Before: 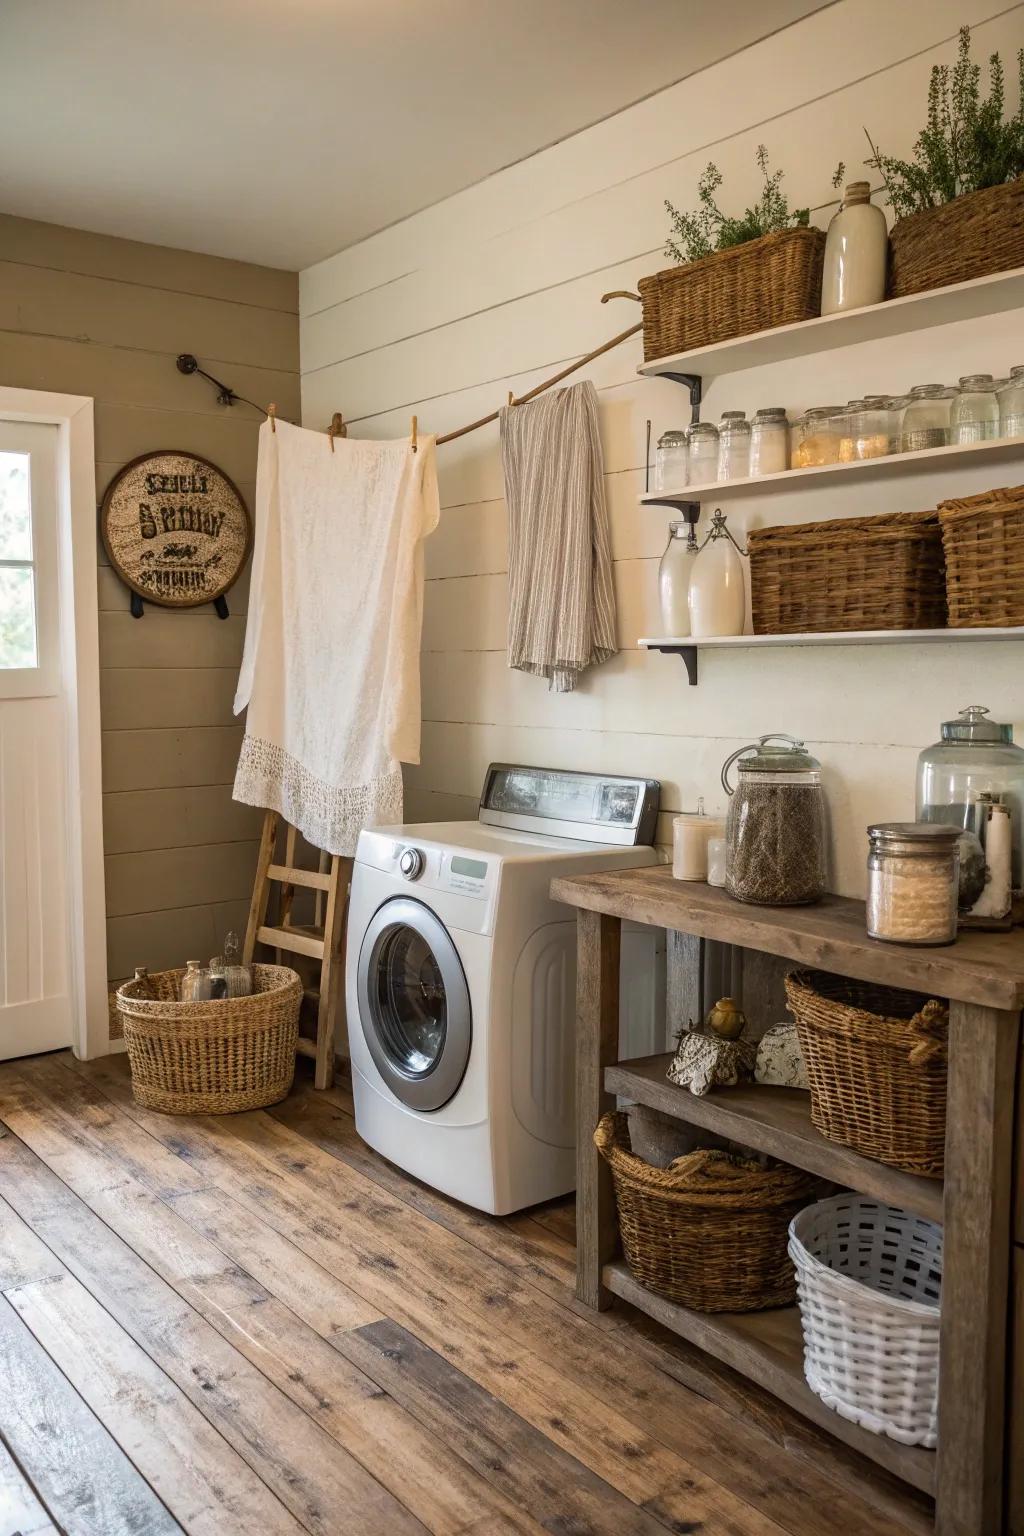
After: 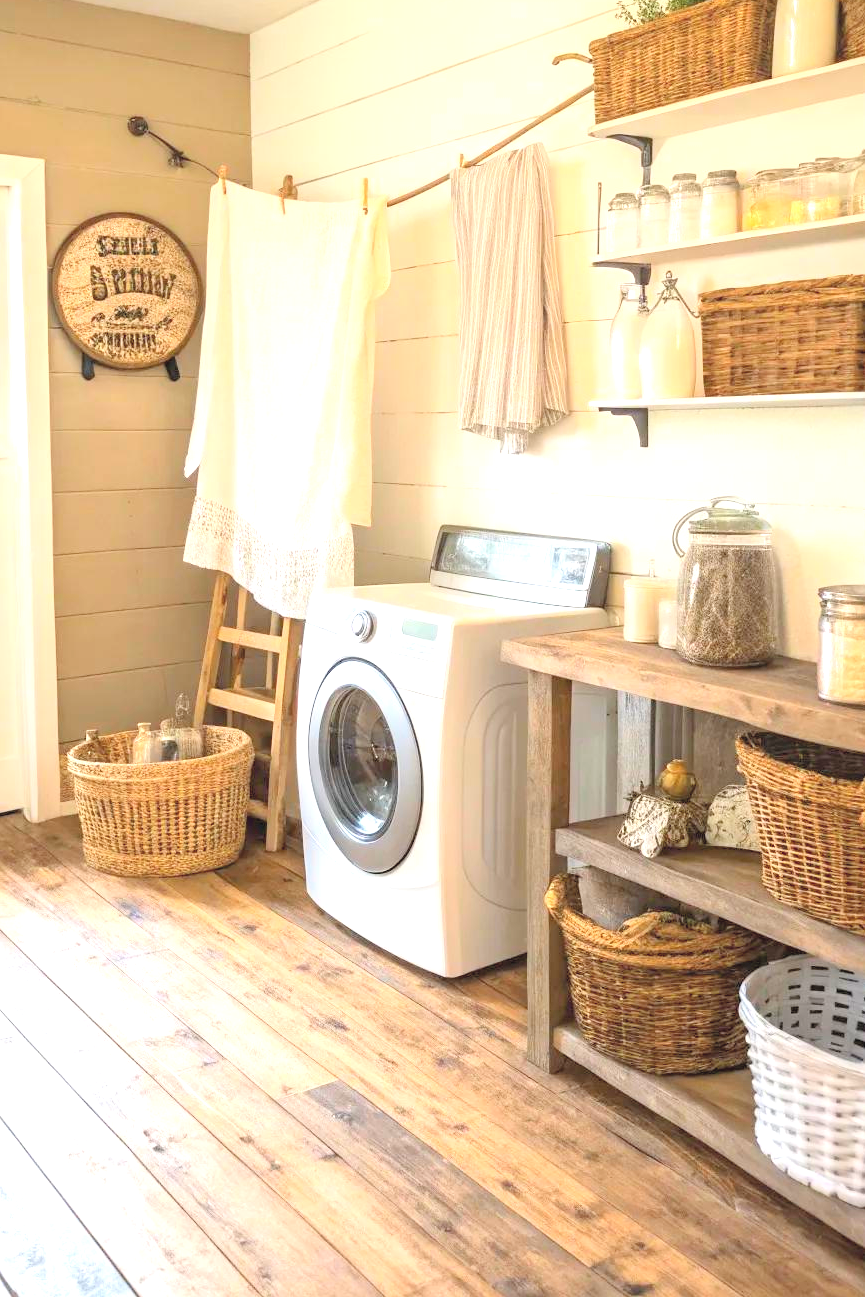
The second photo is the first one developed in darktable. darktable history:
crop and rotate: left 4.842%, top 15.51%, right 10.668%
levels: levels [0, 0.478, 1]
exposure: black level correction 0, exposure 1.2 EV, compensate highlight preservation false
contrast brightness saturation: contrast 0.1, brightness 0.3, saturation 0.14
